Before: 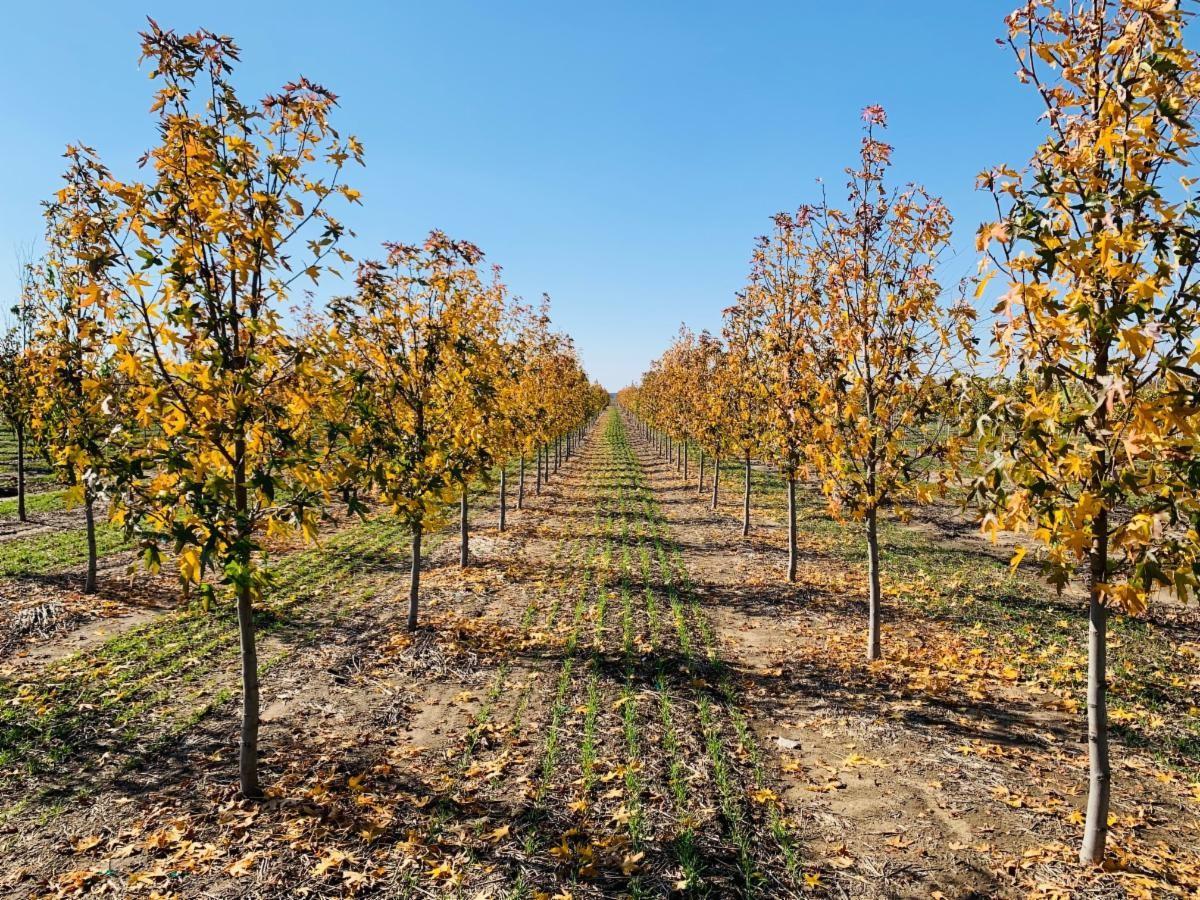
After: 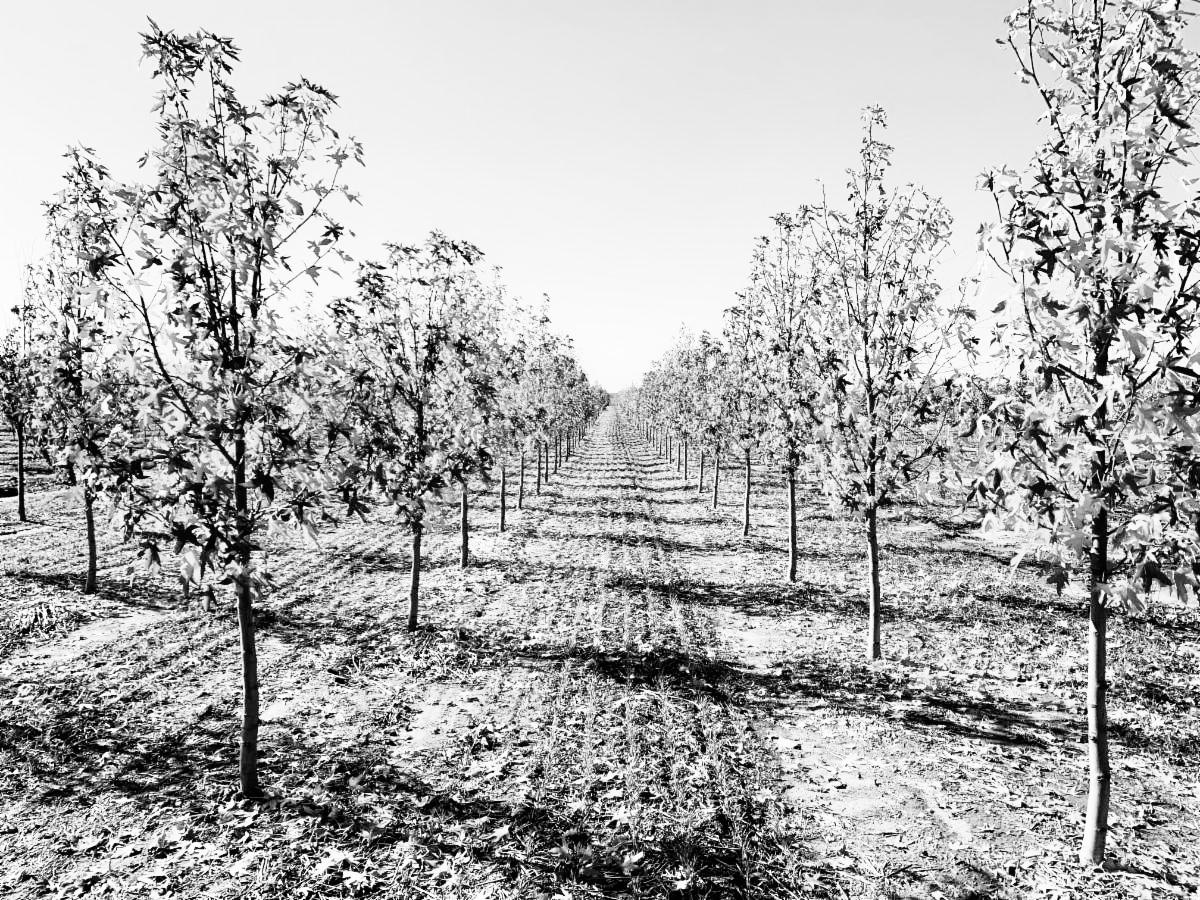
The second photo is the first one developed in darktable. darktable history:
base curve: curves: ch0 [(0, 0) (0.012, 0.01) (0.073, 0.168) (0.31, 0.711) (0.645, 0.957) (1, 1)], preserve colors none
contrast brightness saturation: contrast 0.13, brightness -0.05, saturation 0.16
monochrome: on, module defaults
